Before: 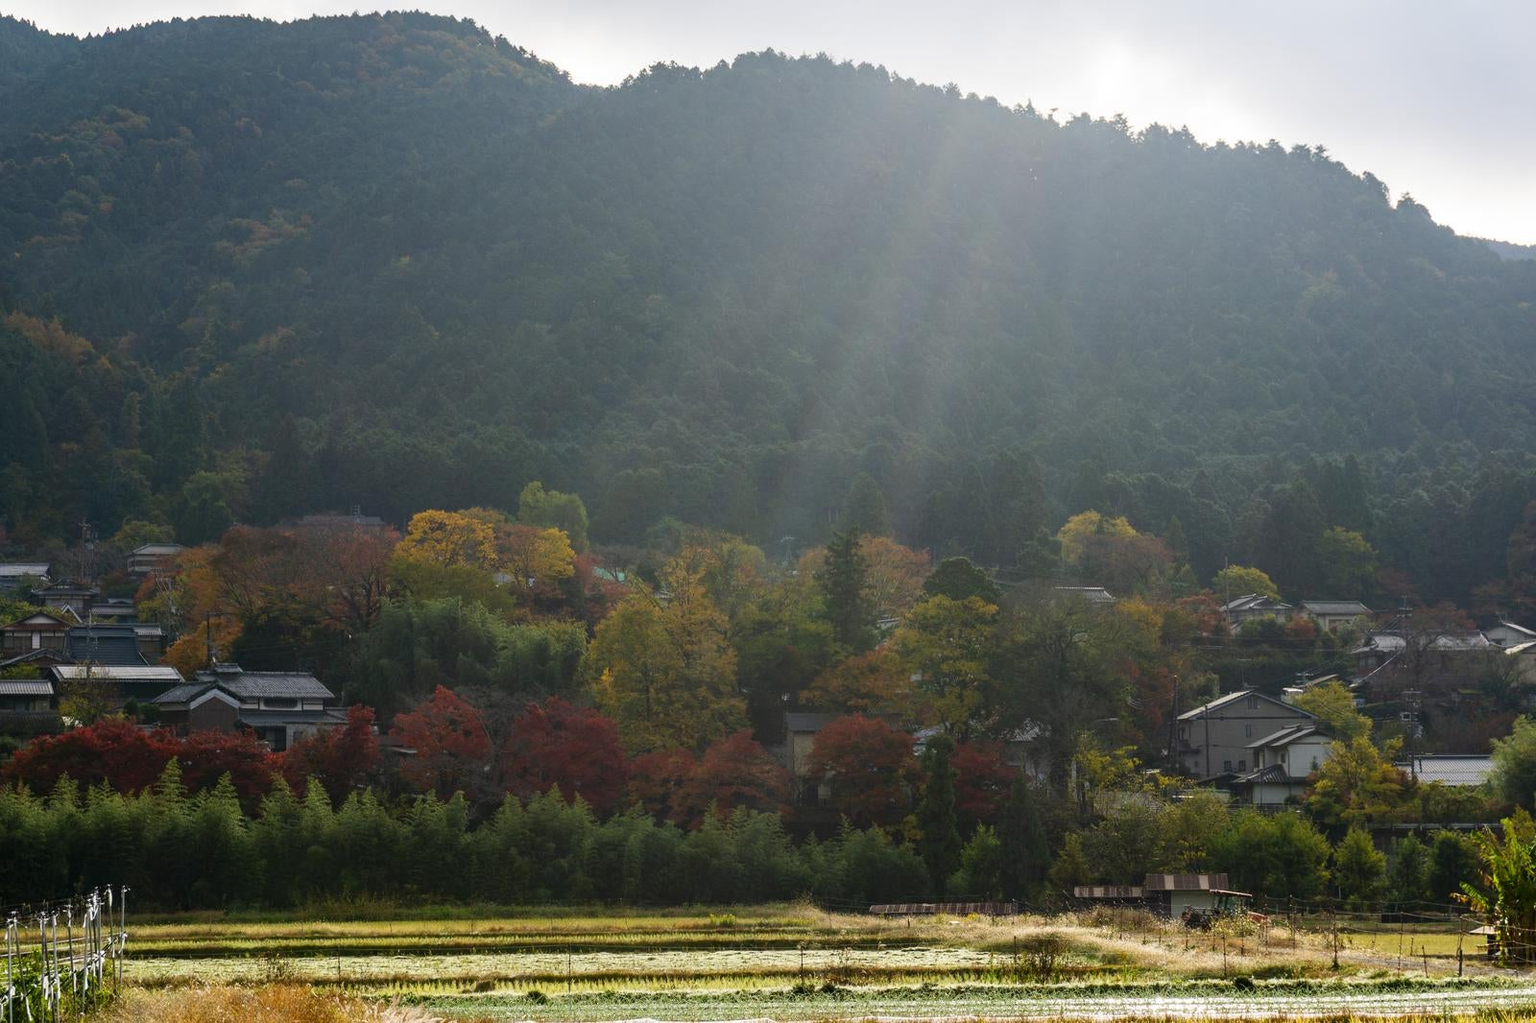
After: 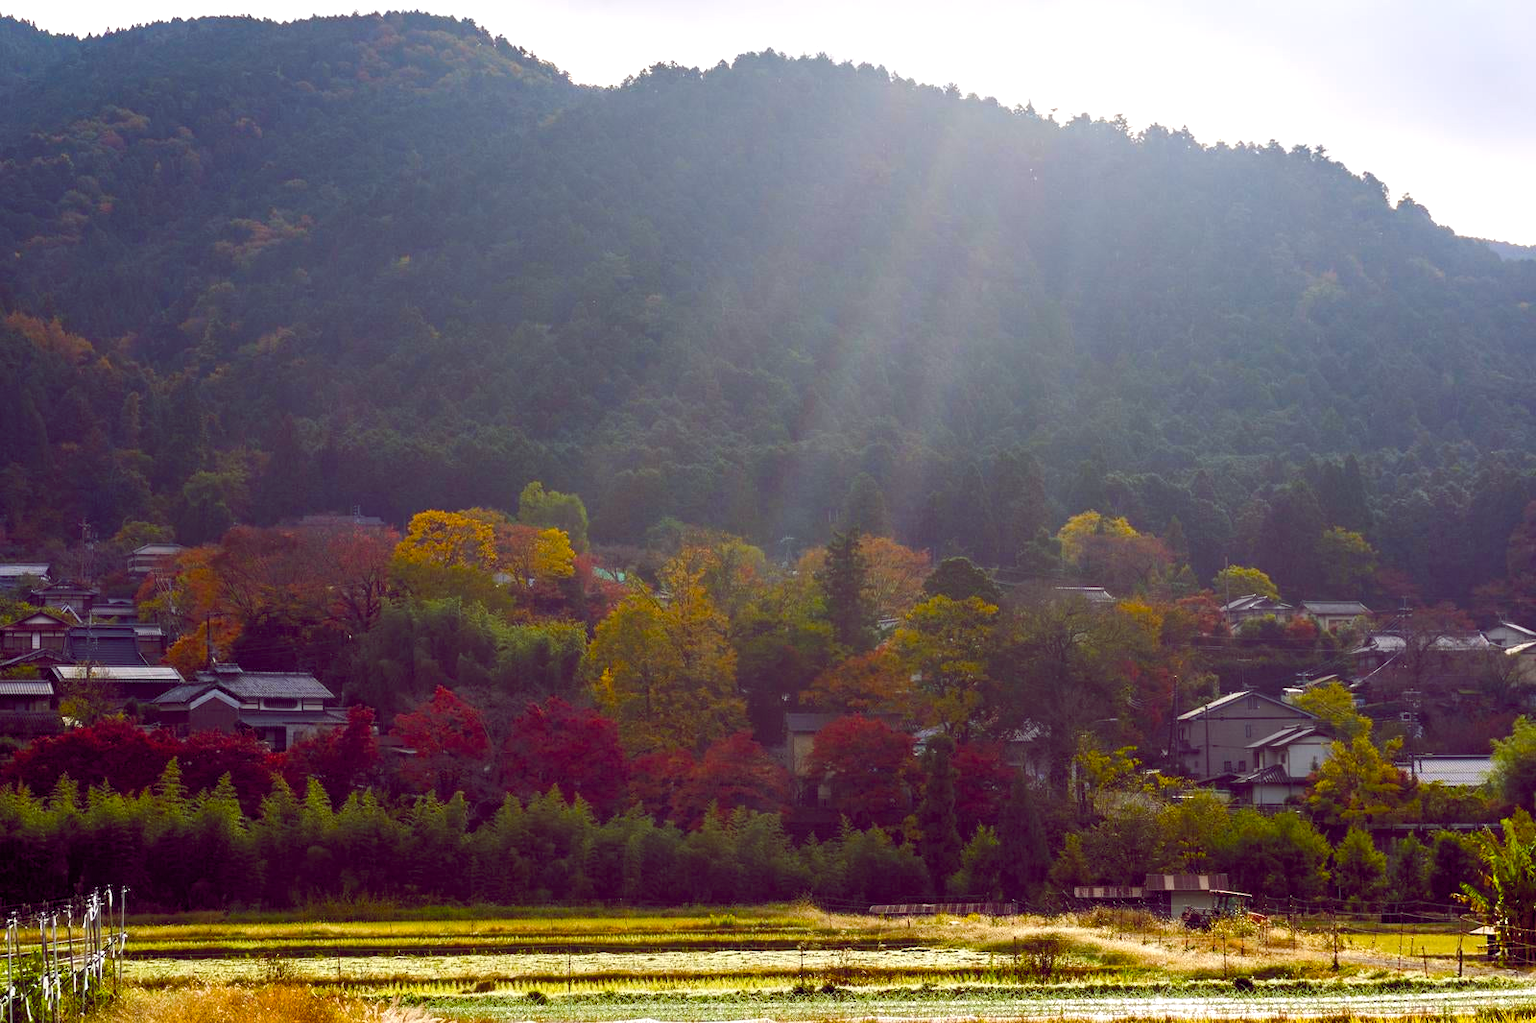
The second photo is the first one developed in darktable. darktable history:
color balance rgb: global offset › chroma 0.276%, global offset › hue 317.54°, linear chroma grading › global chroma 6.603%, perceptual saturation grading › global saturation 39.39%, perceptual saturation grading › highlights -25.1%, perceptual saturation grading › mid-tones 35.006%, perceptual saturation grading › shadows 35.777%, perceptual brilliance grading › highlights 9.599%, perceptual brilliance grading › mid-tones 5.775%
